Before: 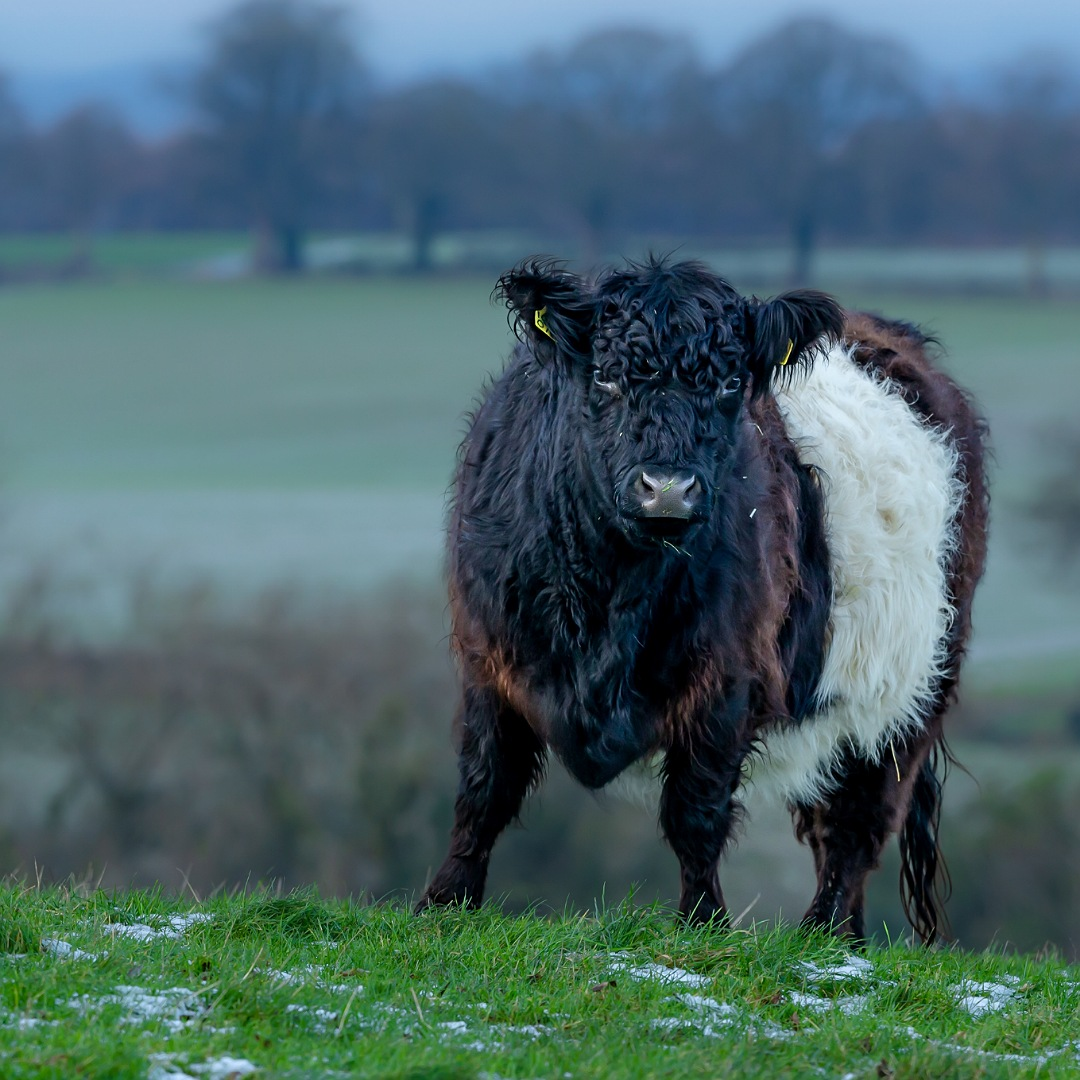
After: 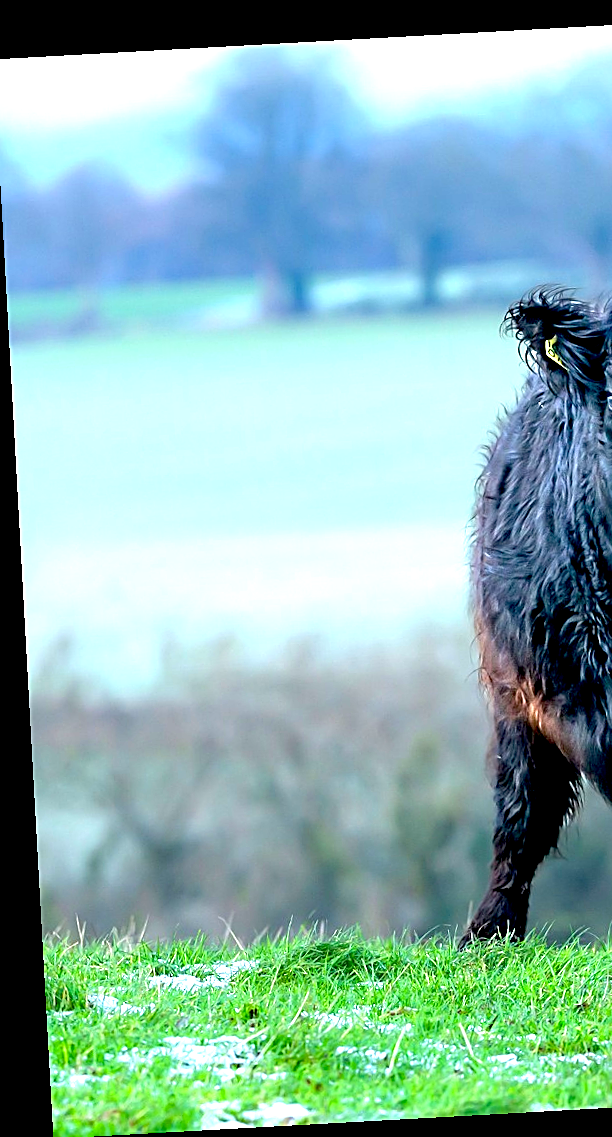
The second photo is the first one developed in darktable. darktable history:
crop: left 0.587%, right 45.588%, bottom 0.086%
sharpen: on, module defaults
rotate and perspective: rotation -3.18°, automatic cropping off
exposure: black level correction 0.005, exposure 2.084 EV, compensate highlight preservation false
